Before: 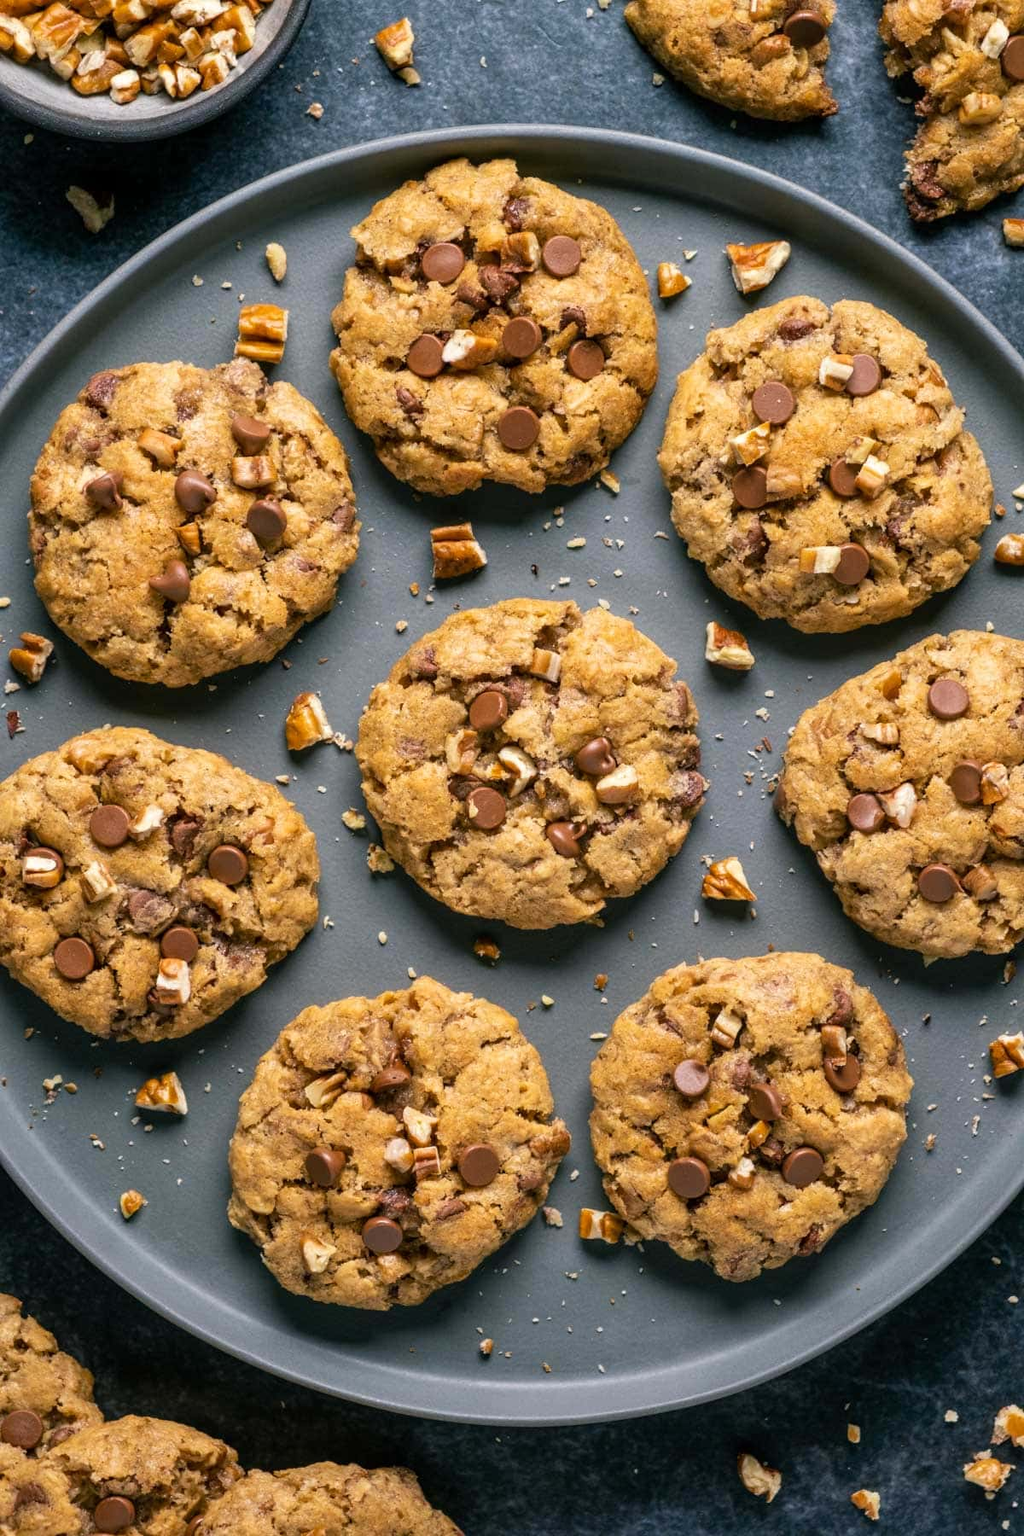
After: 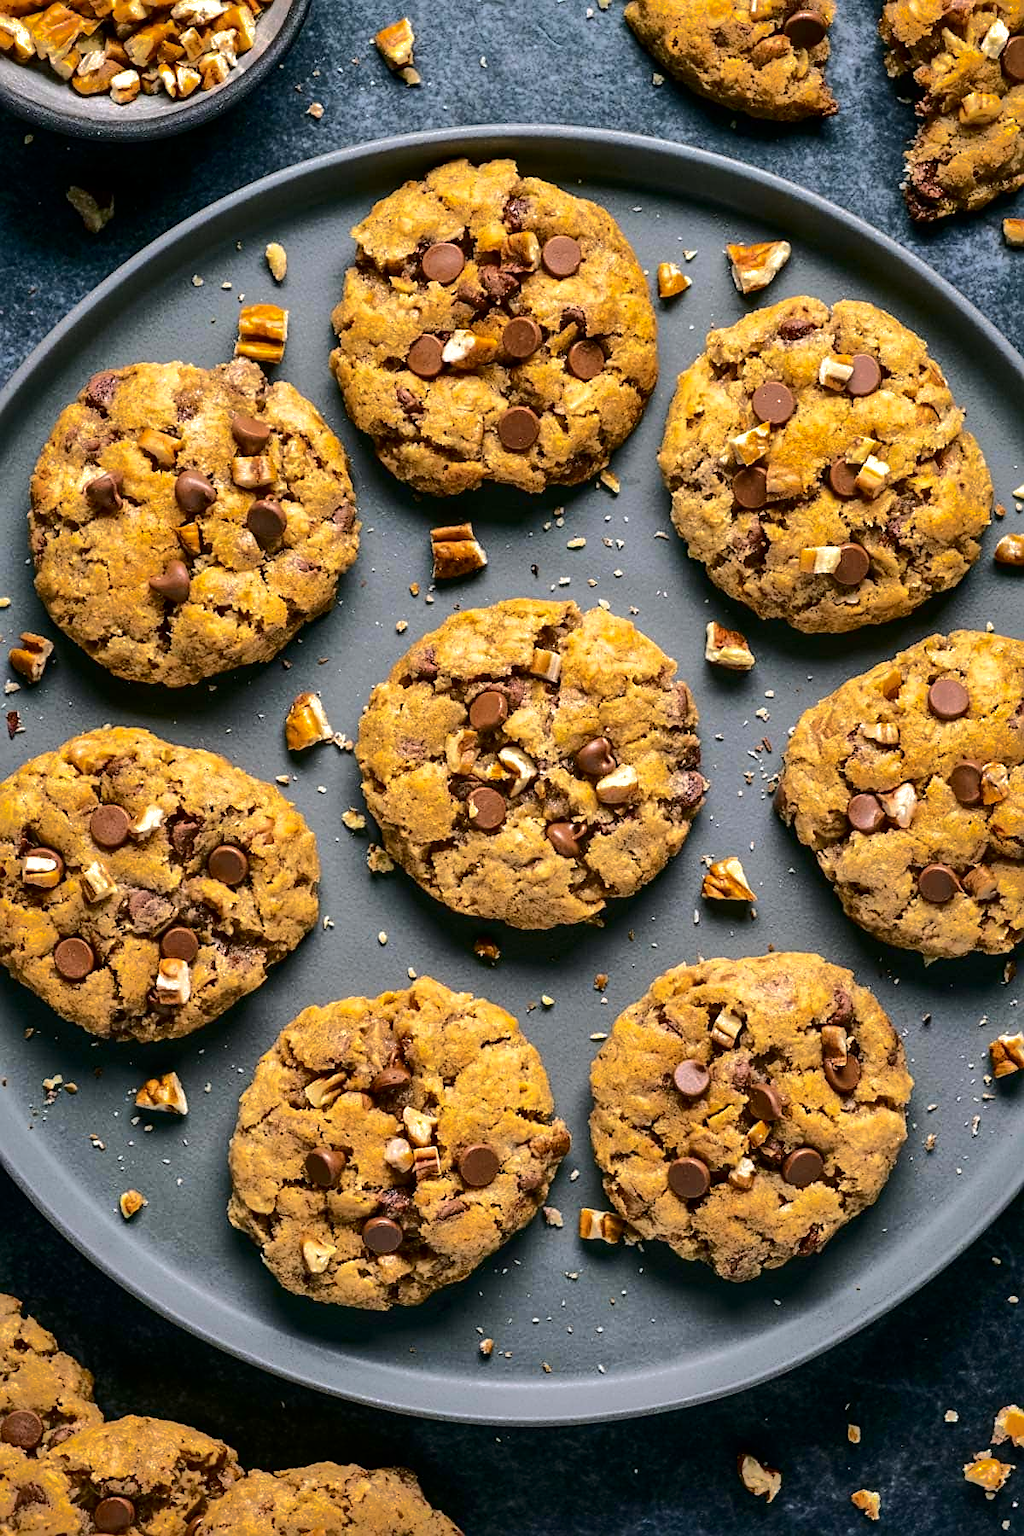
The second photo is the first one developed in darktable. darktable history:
sharpen: on, module defaults
exposure: exposure 0.197 EV, compensate highlight preservation false
shadows and highlights: shadows -19.91, highlights -73.15
contrast brightness saturation: contrast 0.28
